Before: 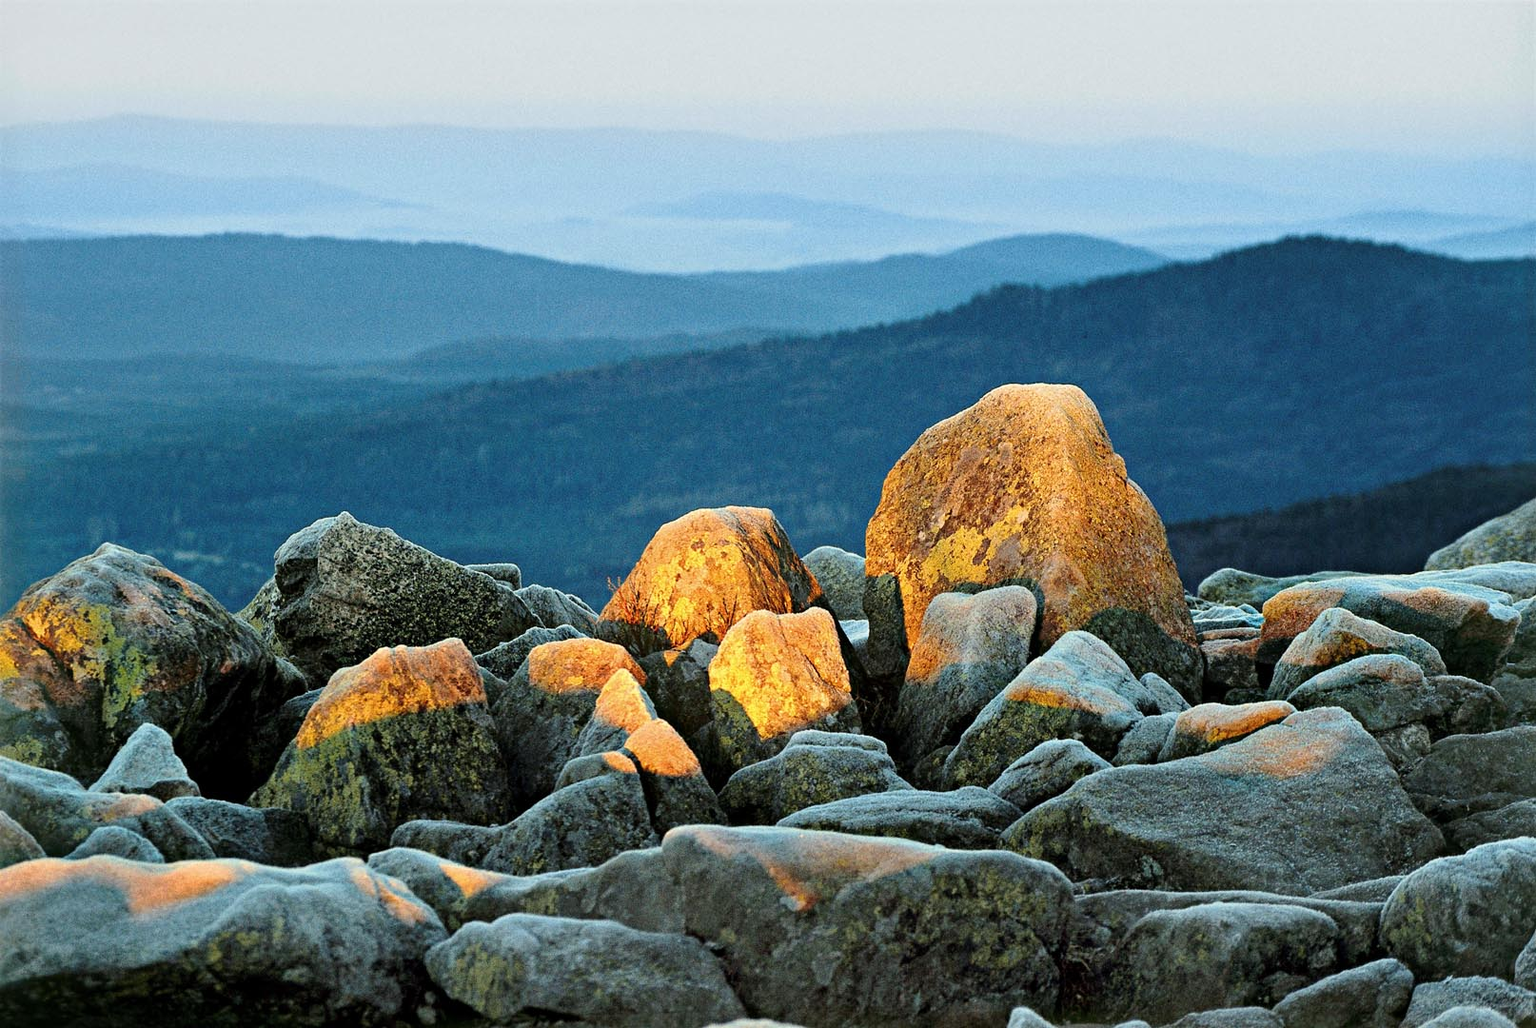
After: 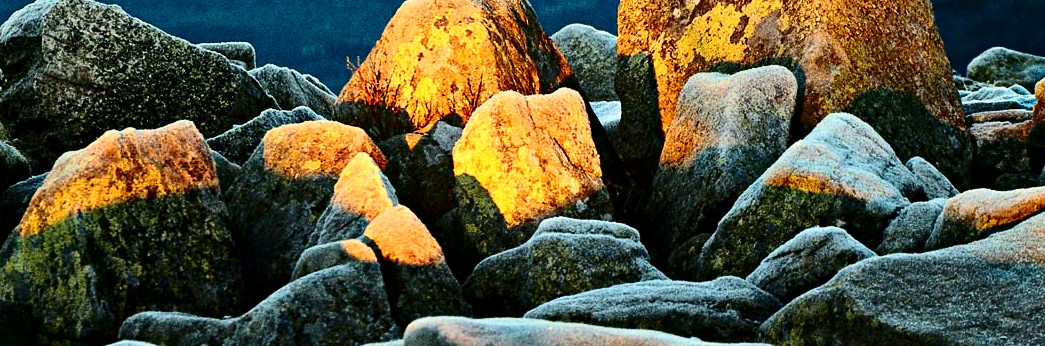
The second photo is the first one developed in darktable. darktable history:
crop: left 18.104%, top 50.988%, right 17.093%, bottom 16.929%
contrast brightness saturation: contrast 0.308, brightness -0.081, saturation 0.173
